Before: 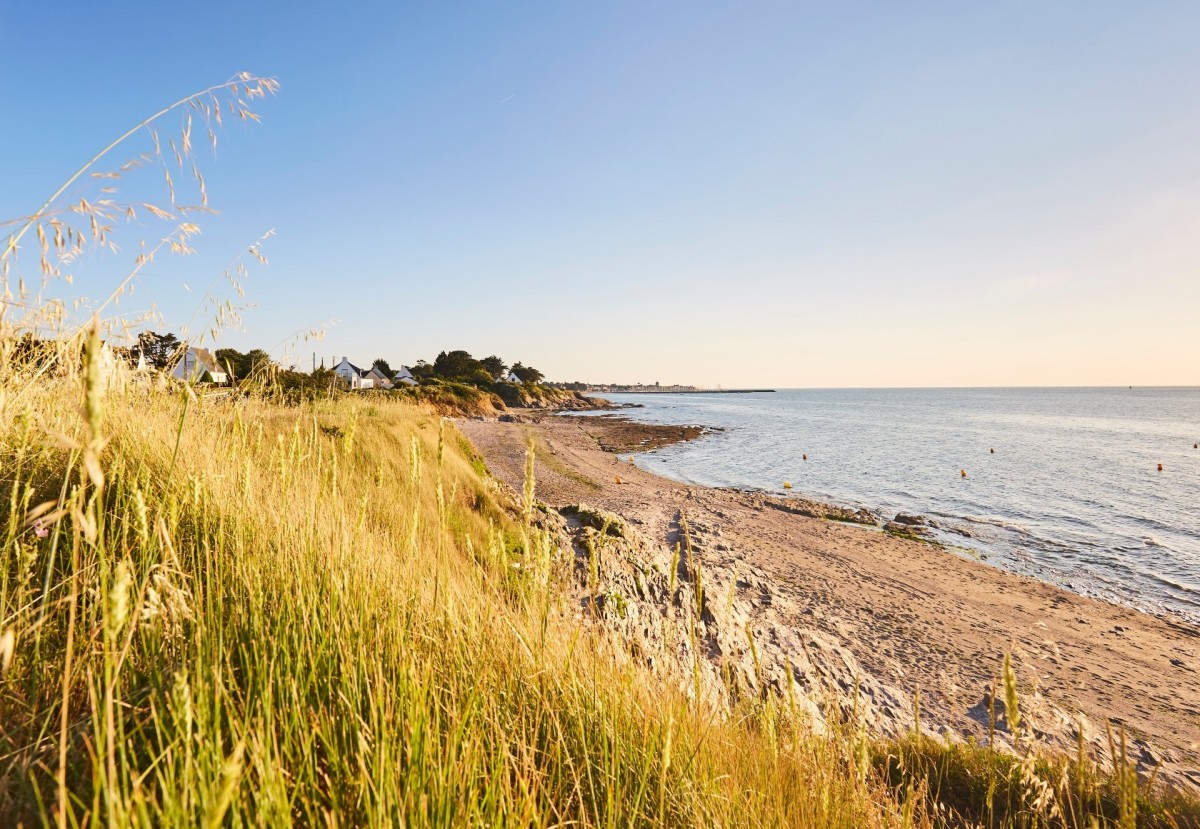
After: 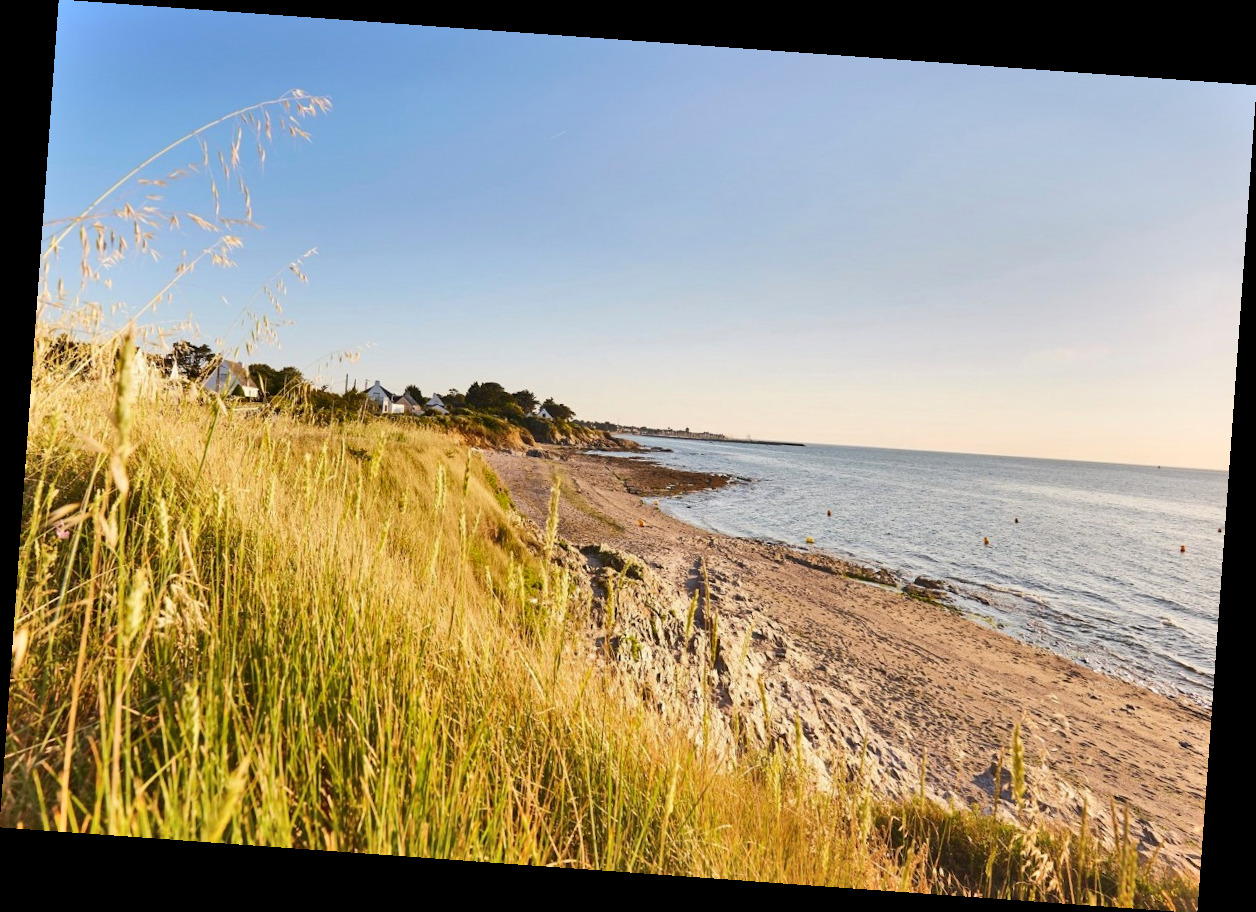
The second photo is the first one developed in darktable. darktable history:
rotate and perspective: rotation 4.1°, automatic cropping off
shadows and highlights: low approximation 0.01, soften with gaussian
